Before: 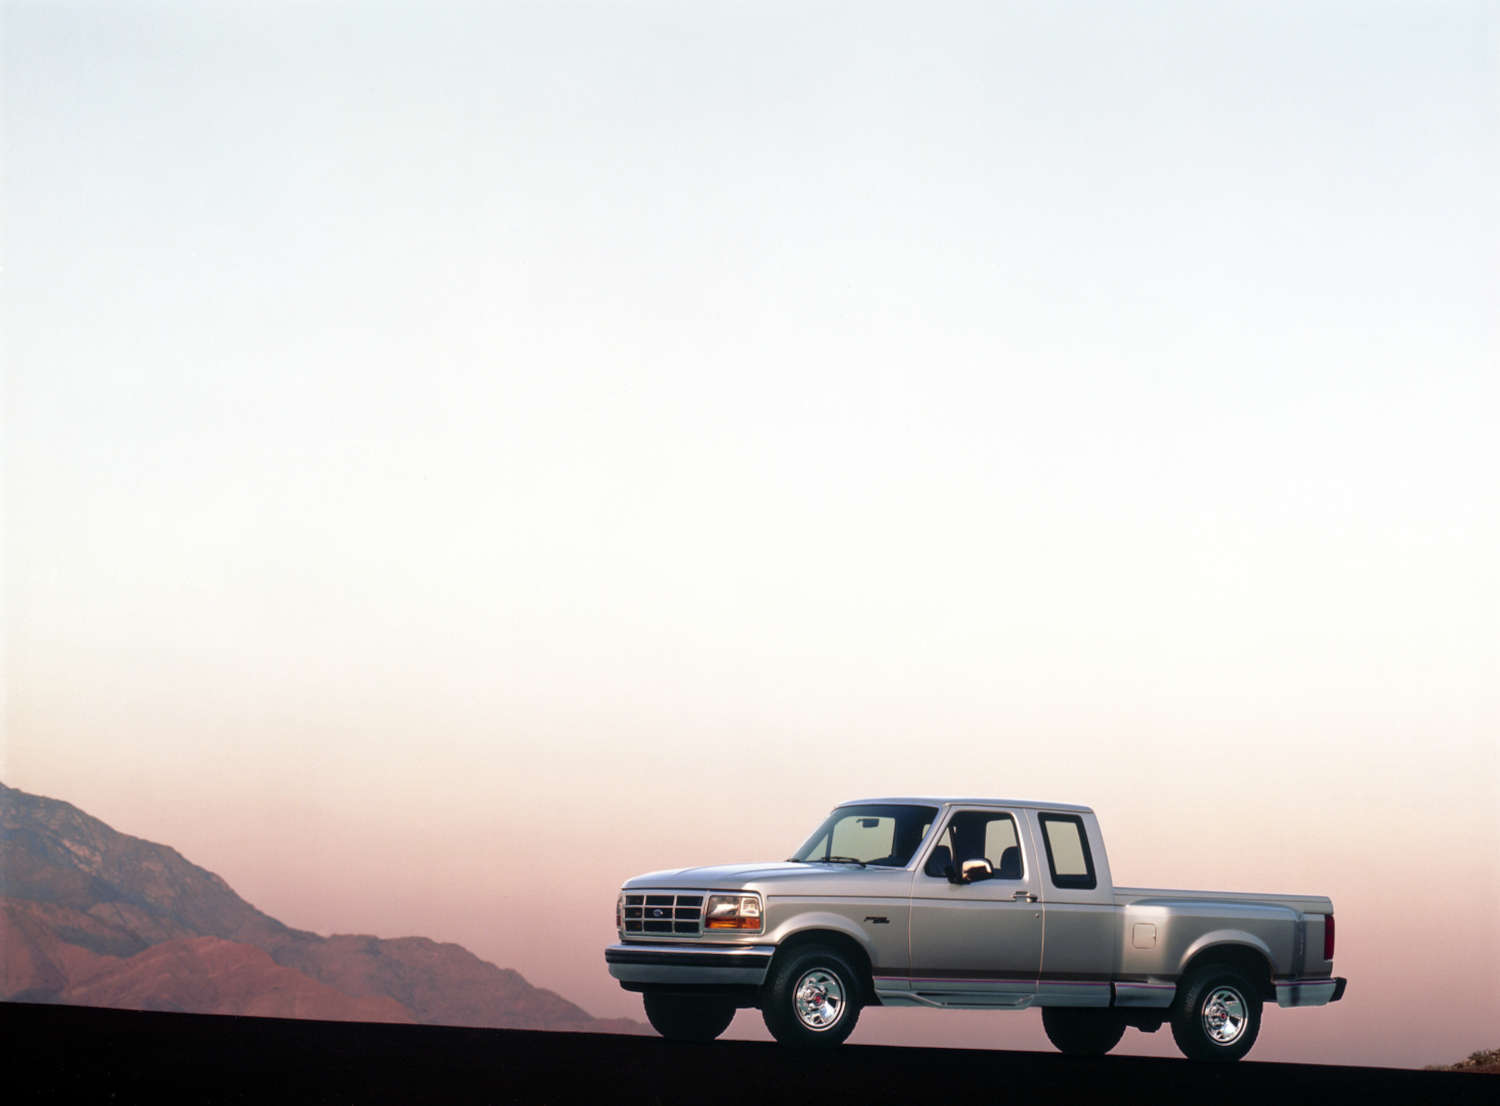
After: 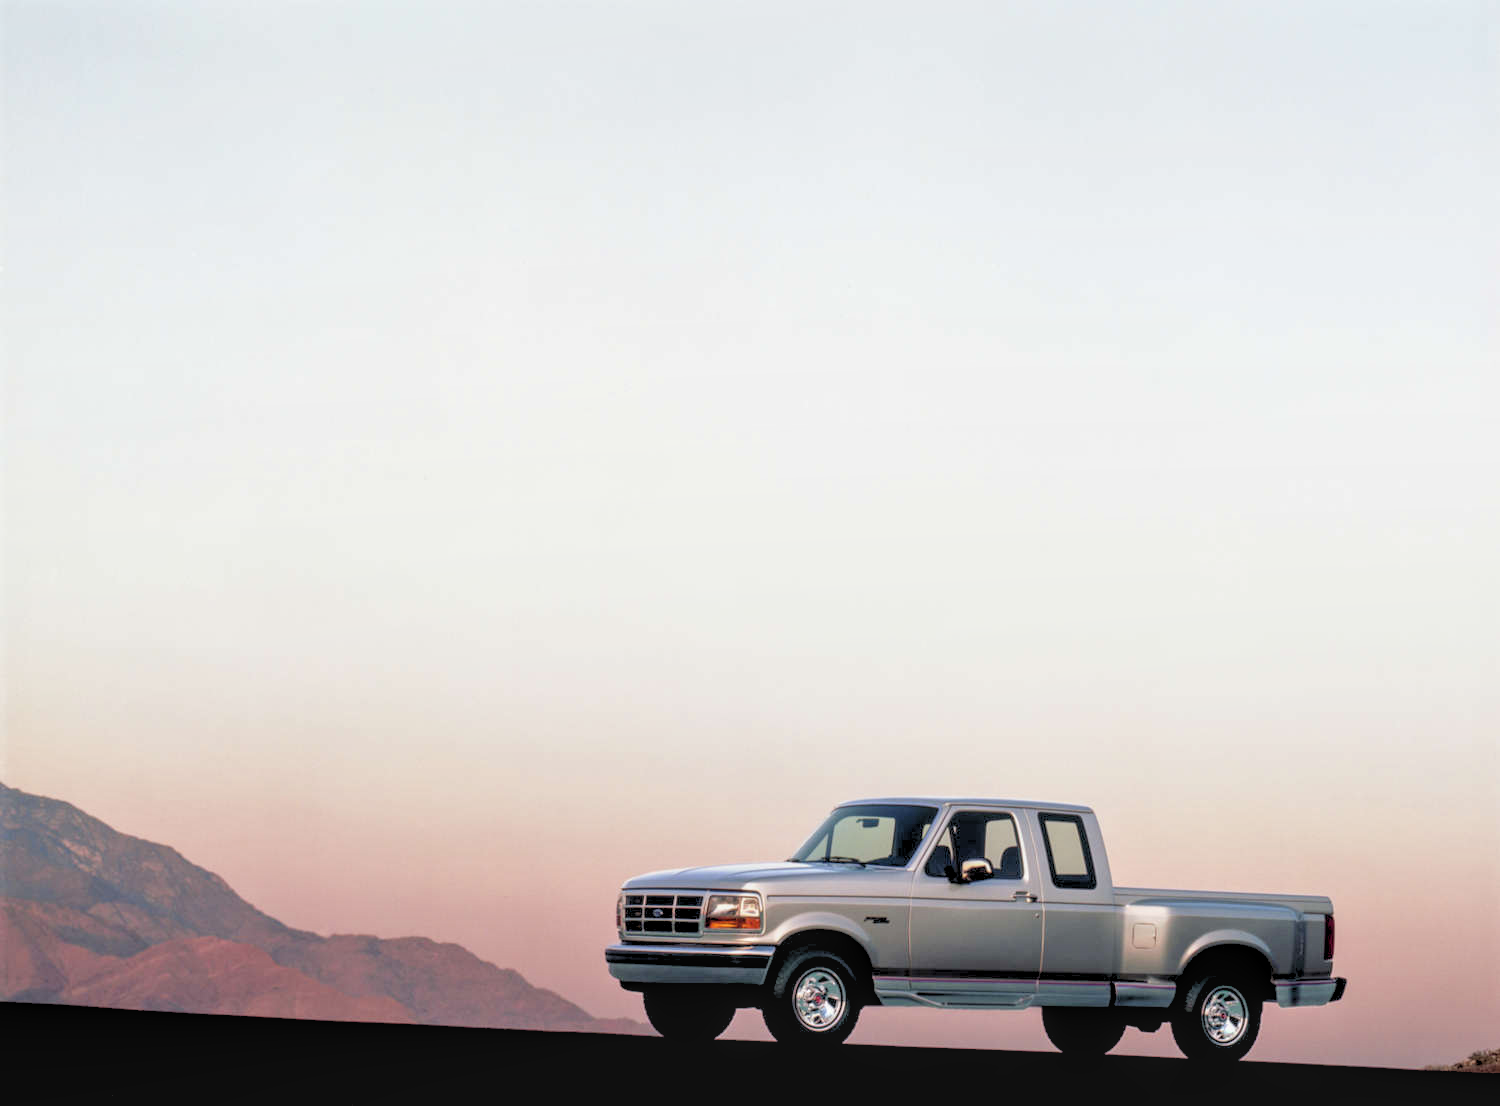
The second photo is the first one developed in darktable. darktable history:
exposure: black level correction 0, exposure 0.2 EV, compensate exposure bias true, compensate highlight preservation false
rgb levels: preserve colors sum RGB, levels [[0.038, 0.433, 0.934], [0, 0.5, 1], [0, 0.5, 1]]
local contrast: on, module defaults
